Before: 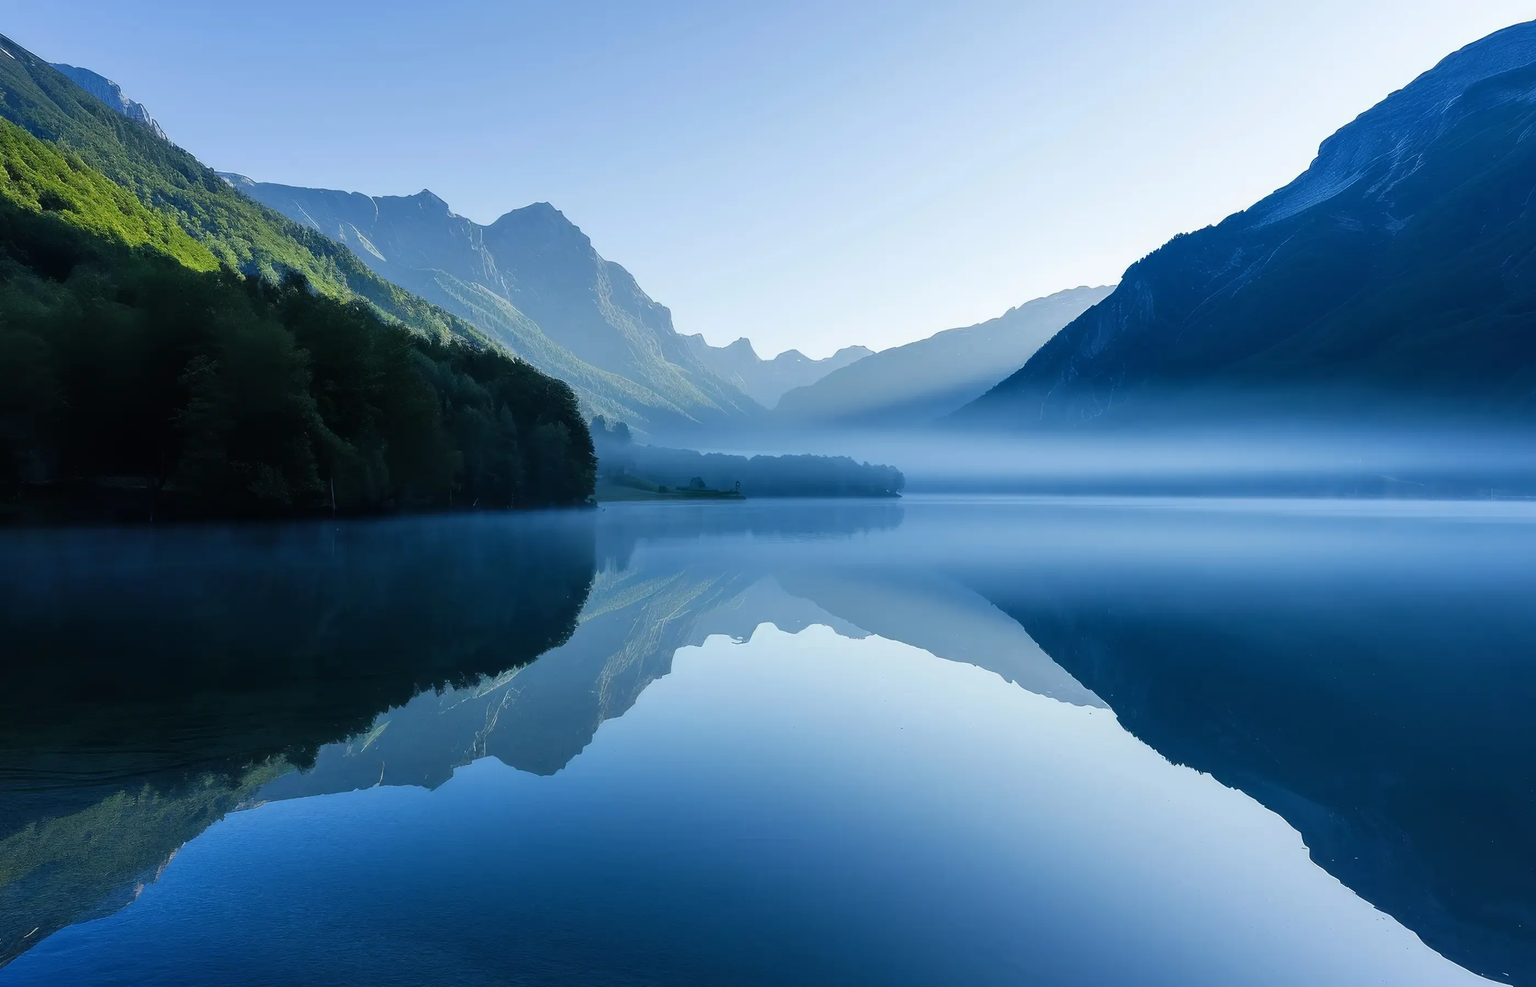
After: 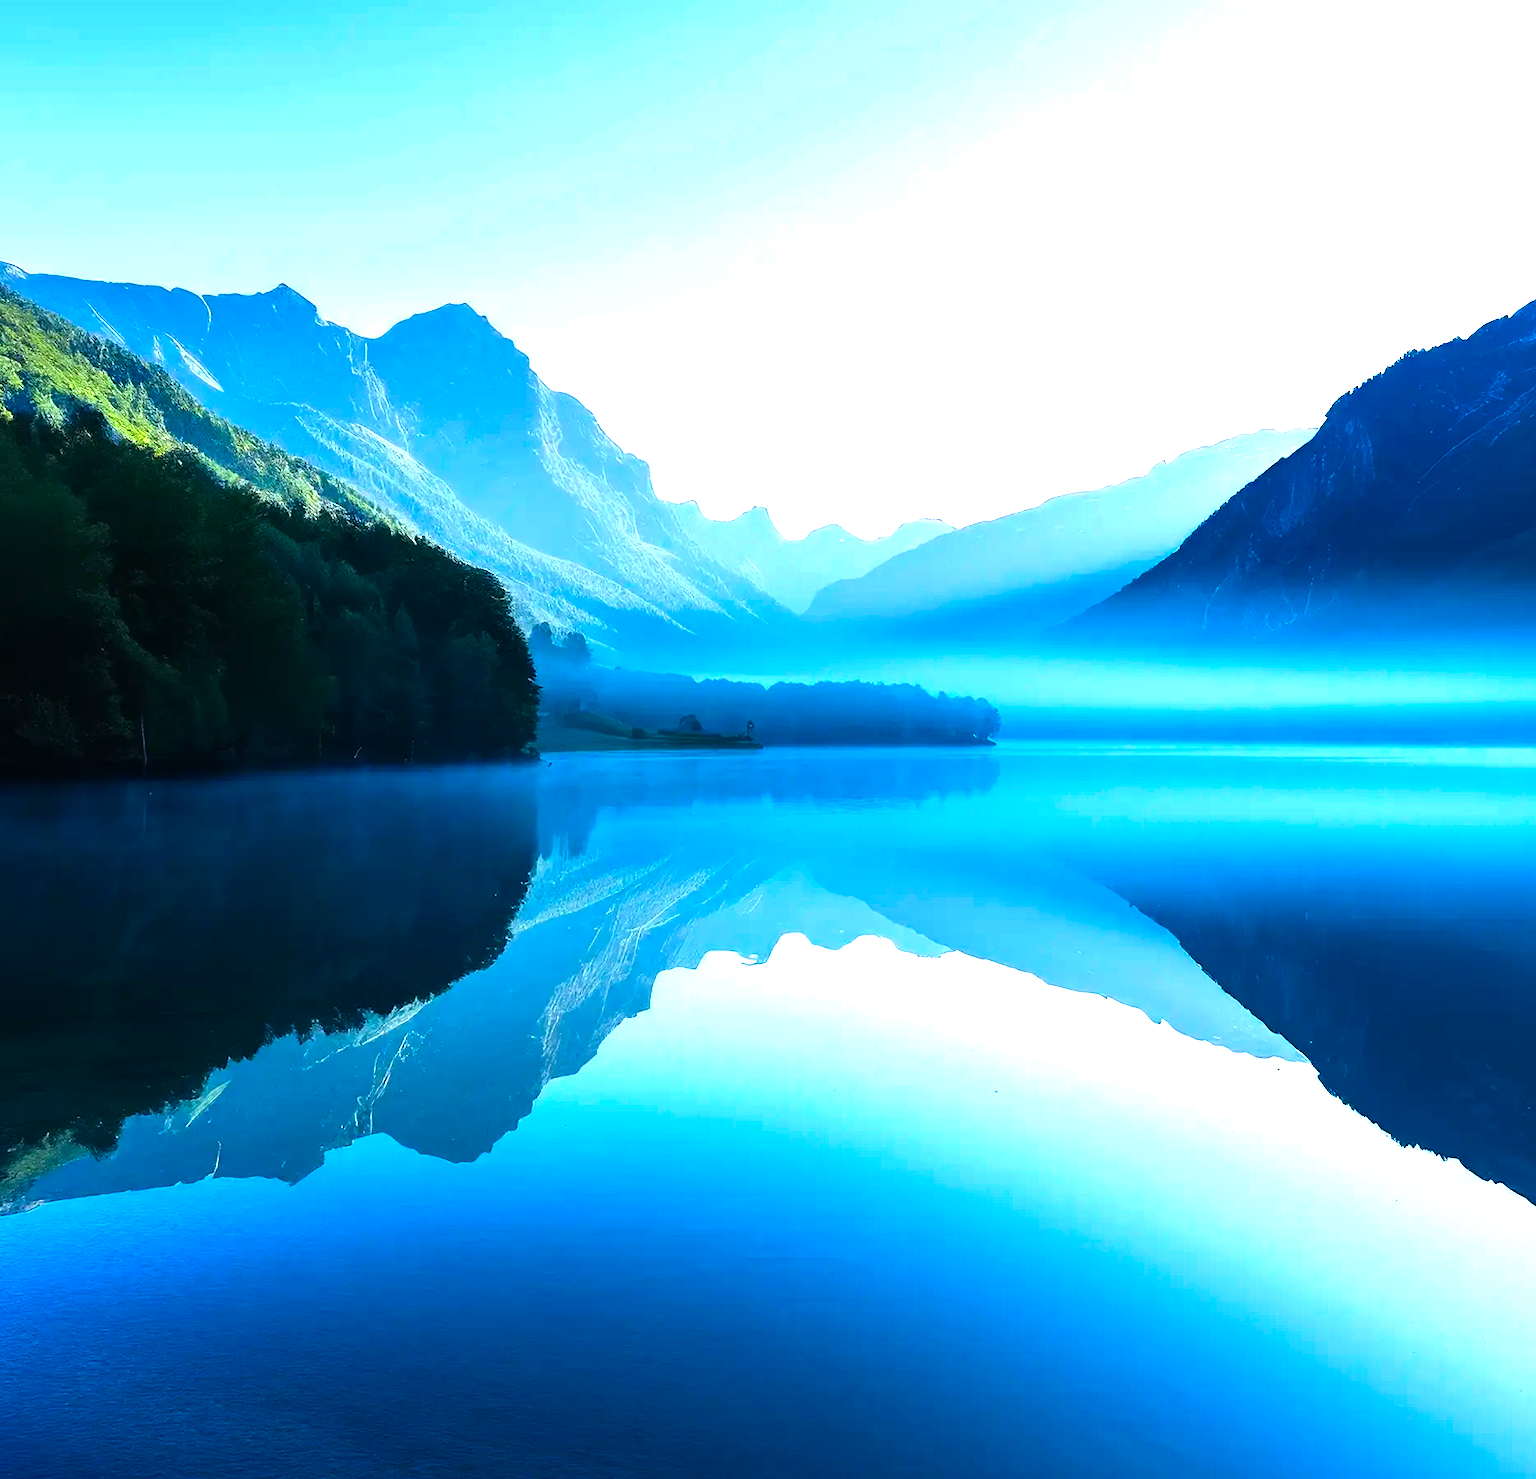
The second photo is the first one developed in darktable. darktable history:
exposure: black level correction 0, exposure 0.894 EV, compensate highlight preservation false
crop: left 15.431%, right 17.816%
haze removal: adaptive false
color balance rgb: shadows lift › luminance -19.766%, linear chroma grading › global chroma 14.354%, perceptual saturation grading › global saturation 25.174%, perceptual brilliance grading › highlights 13.938%, perceptual brilliance grading › shadows -18.931%, global vibrance 20%
